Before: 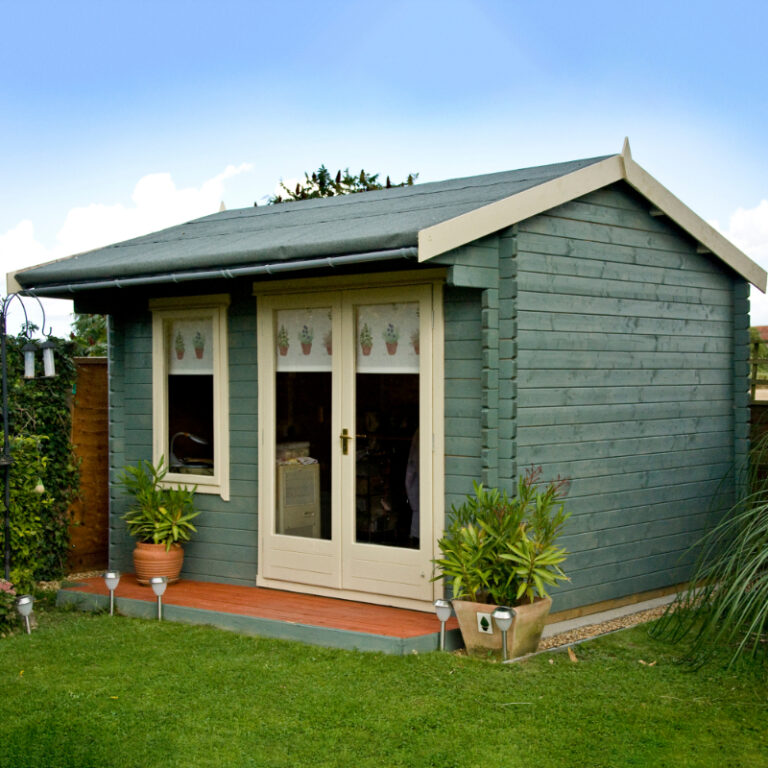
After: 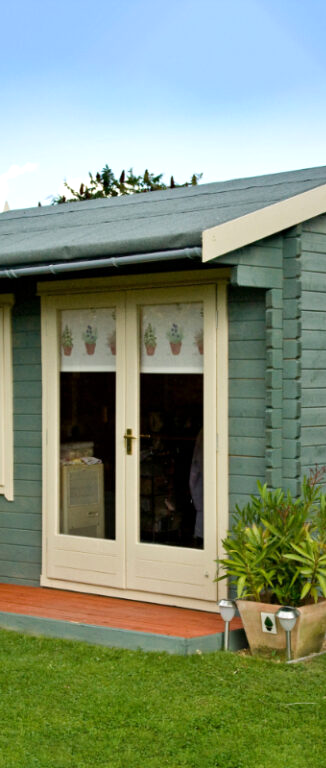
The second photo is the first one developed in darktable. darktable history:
exposure: exposure 0.128 EV, compensate exposure bias true, compensate highlight preservation false
crop: left 28.188%, right 29.352%
